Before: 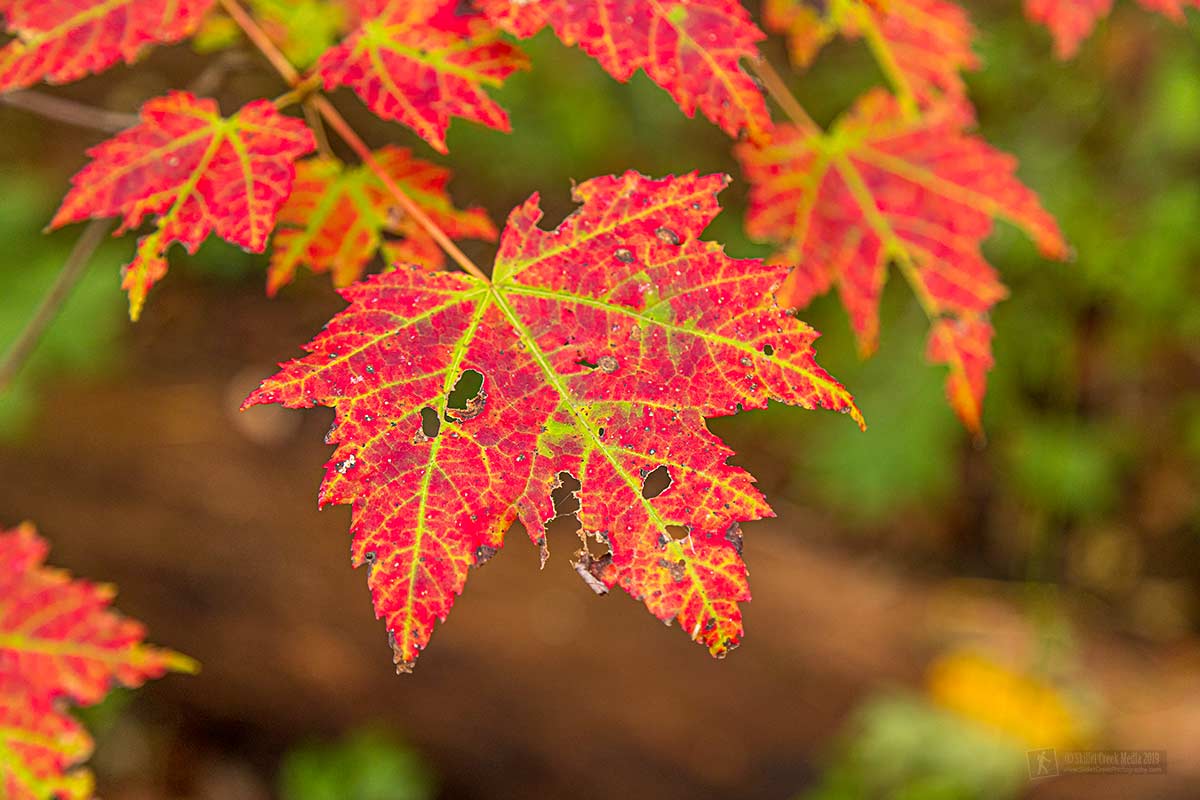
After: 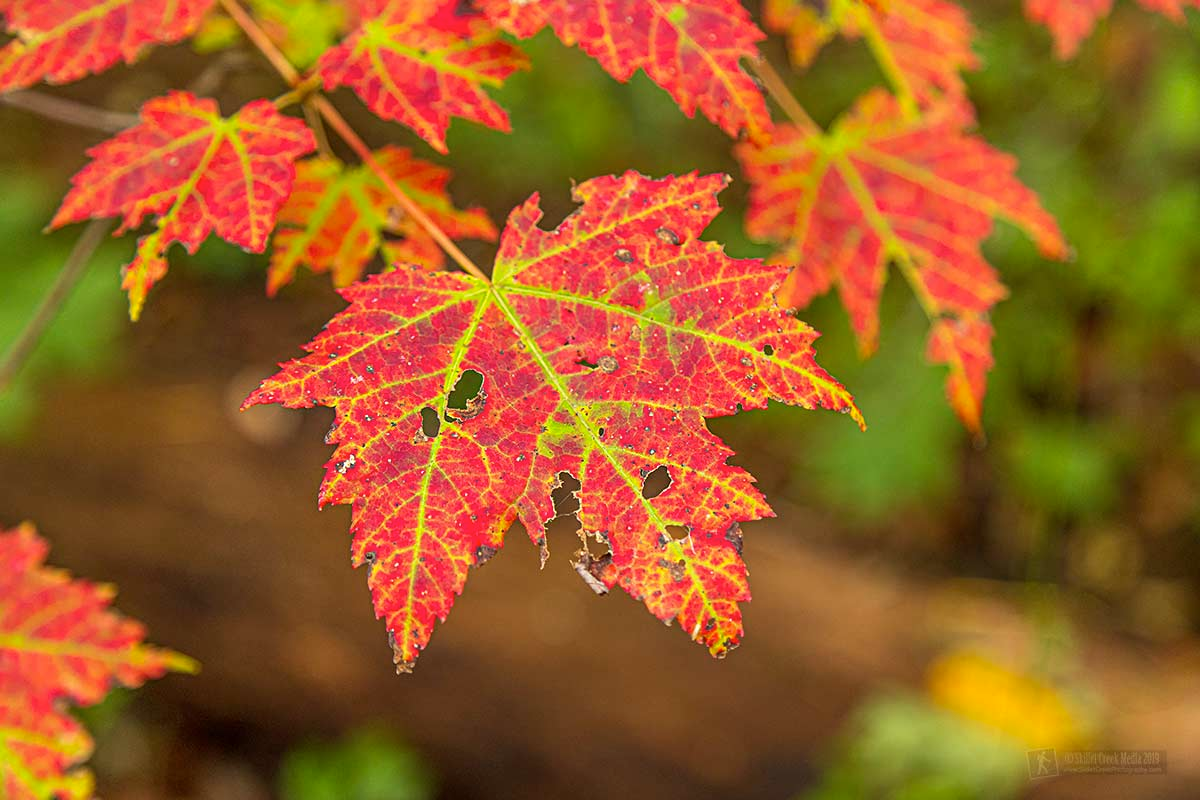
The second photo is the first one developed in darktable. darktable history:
color correction: highlights a* -4.73, highlights b* 5.06, saturation 0.97
exposure: exposure 0.078 EV, compensate highlight preservation false
